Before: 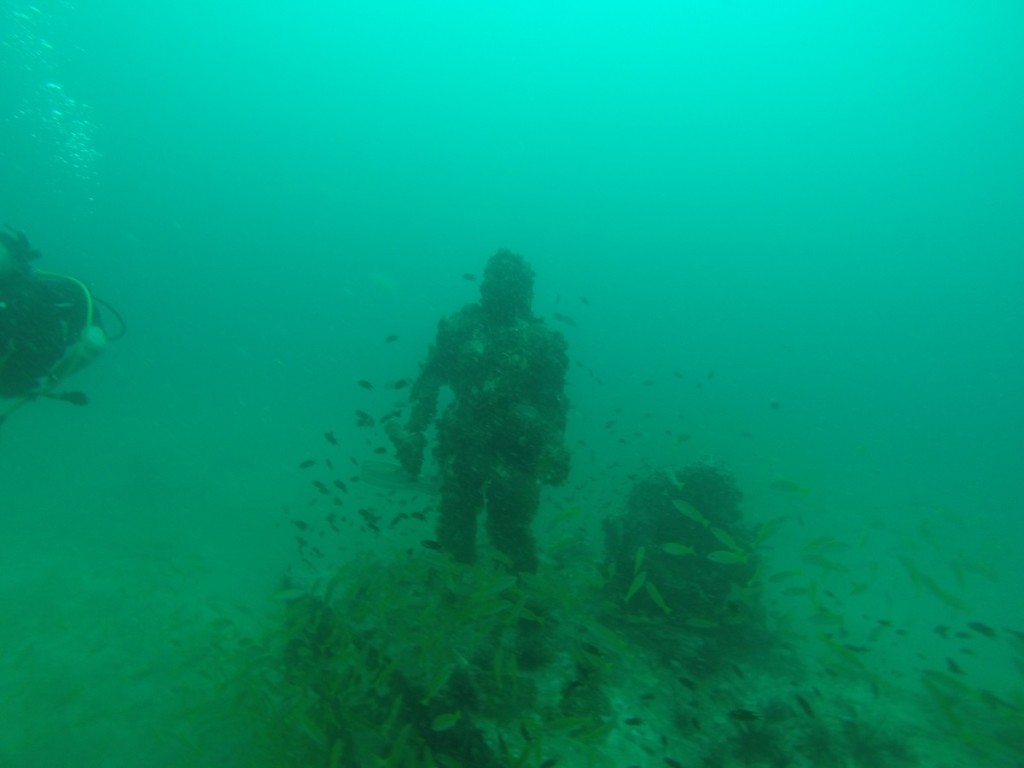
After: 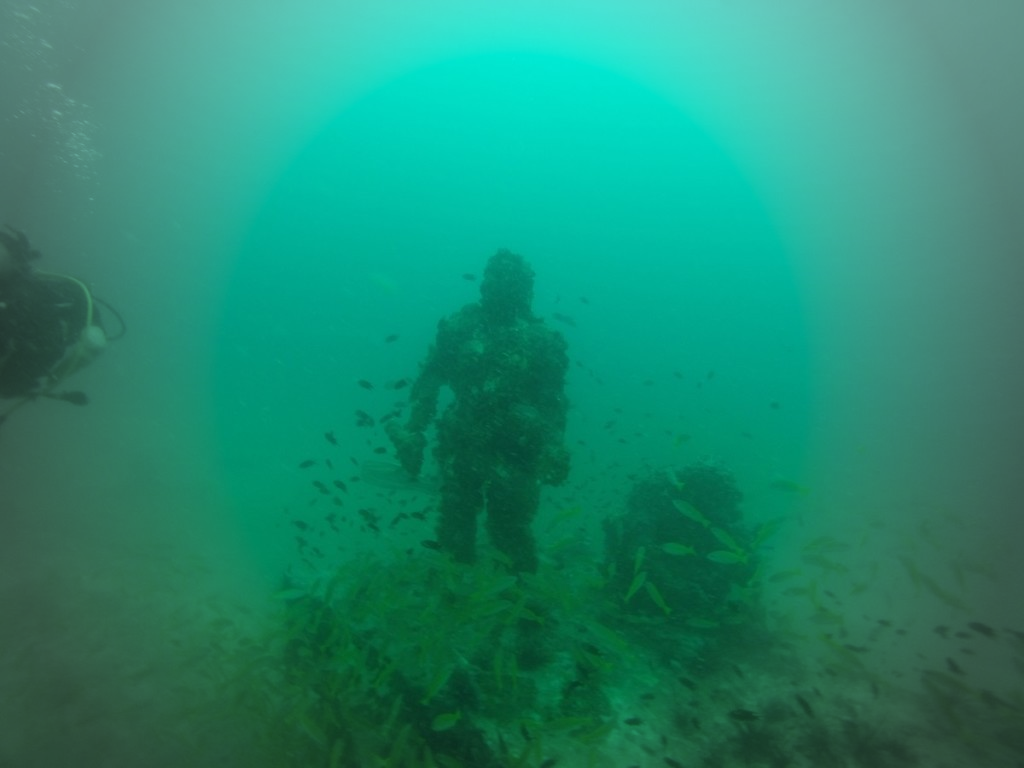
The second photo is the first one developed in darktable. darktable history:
vignetting: fall-off start 64.47%, width/height ratio 0.888
